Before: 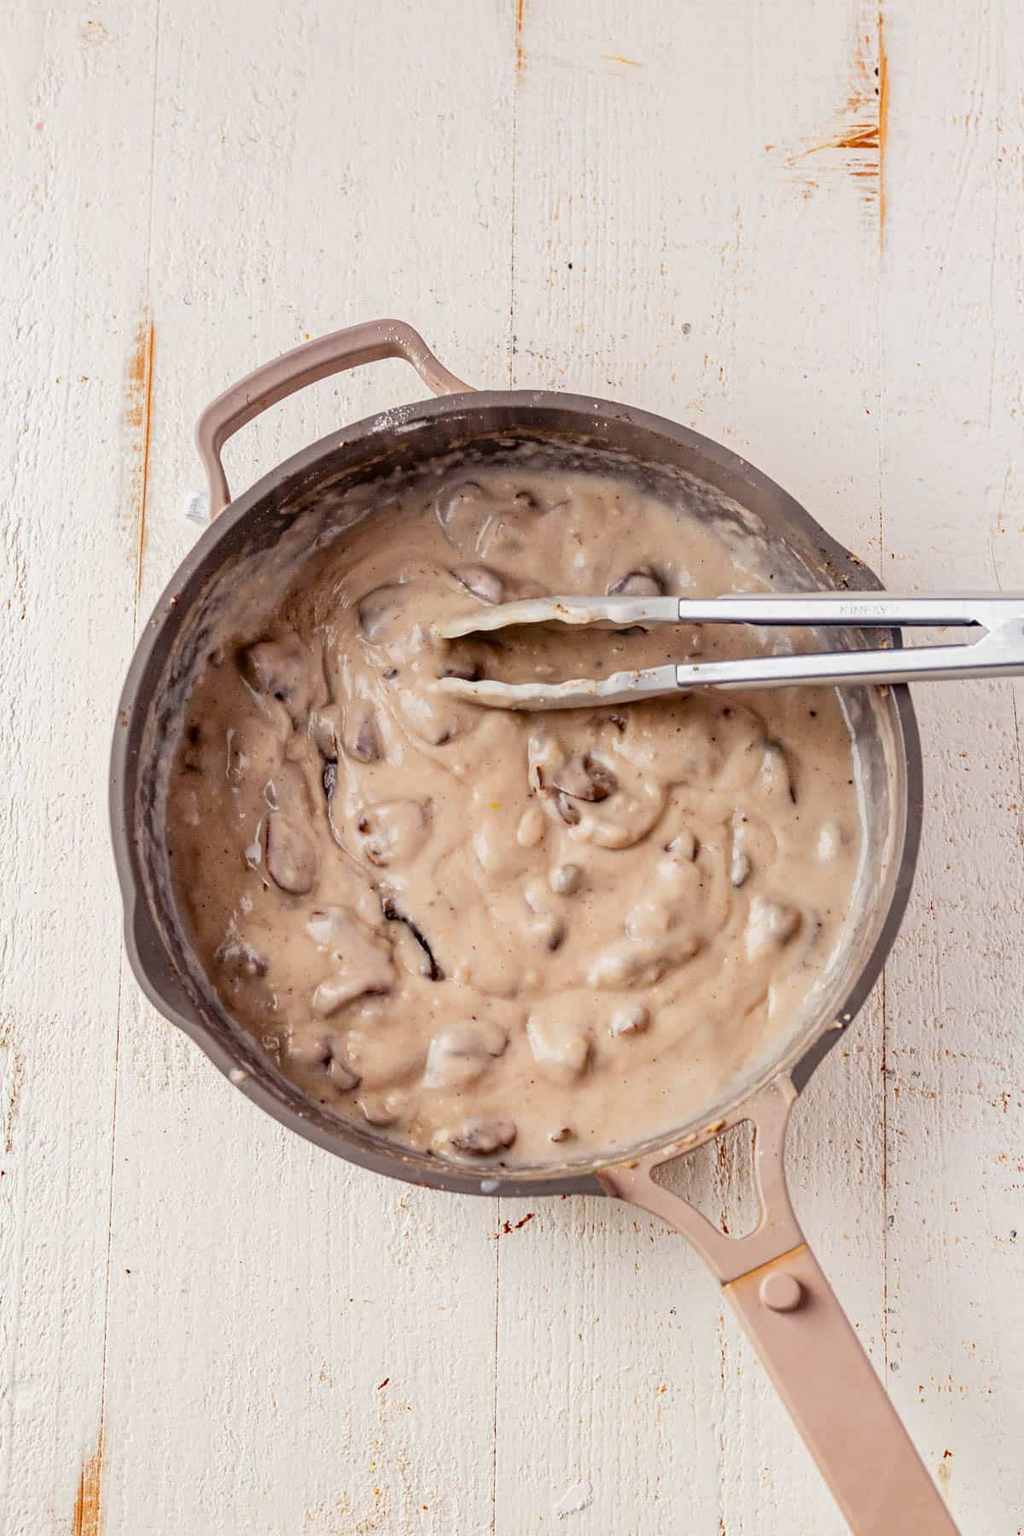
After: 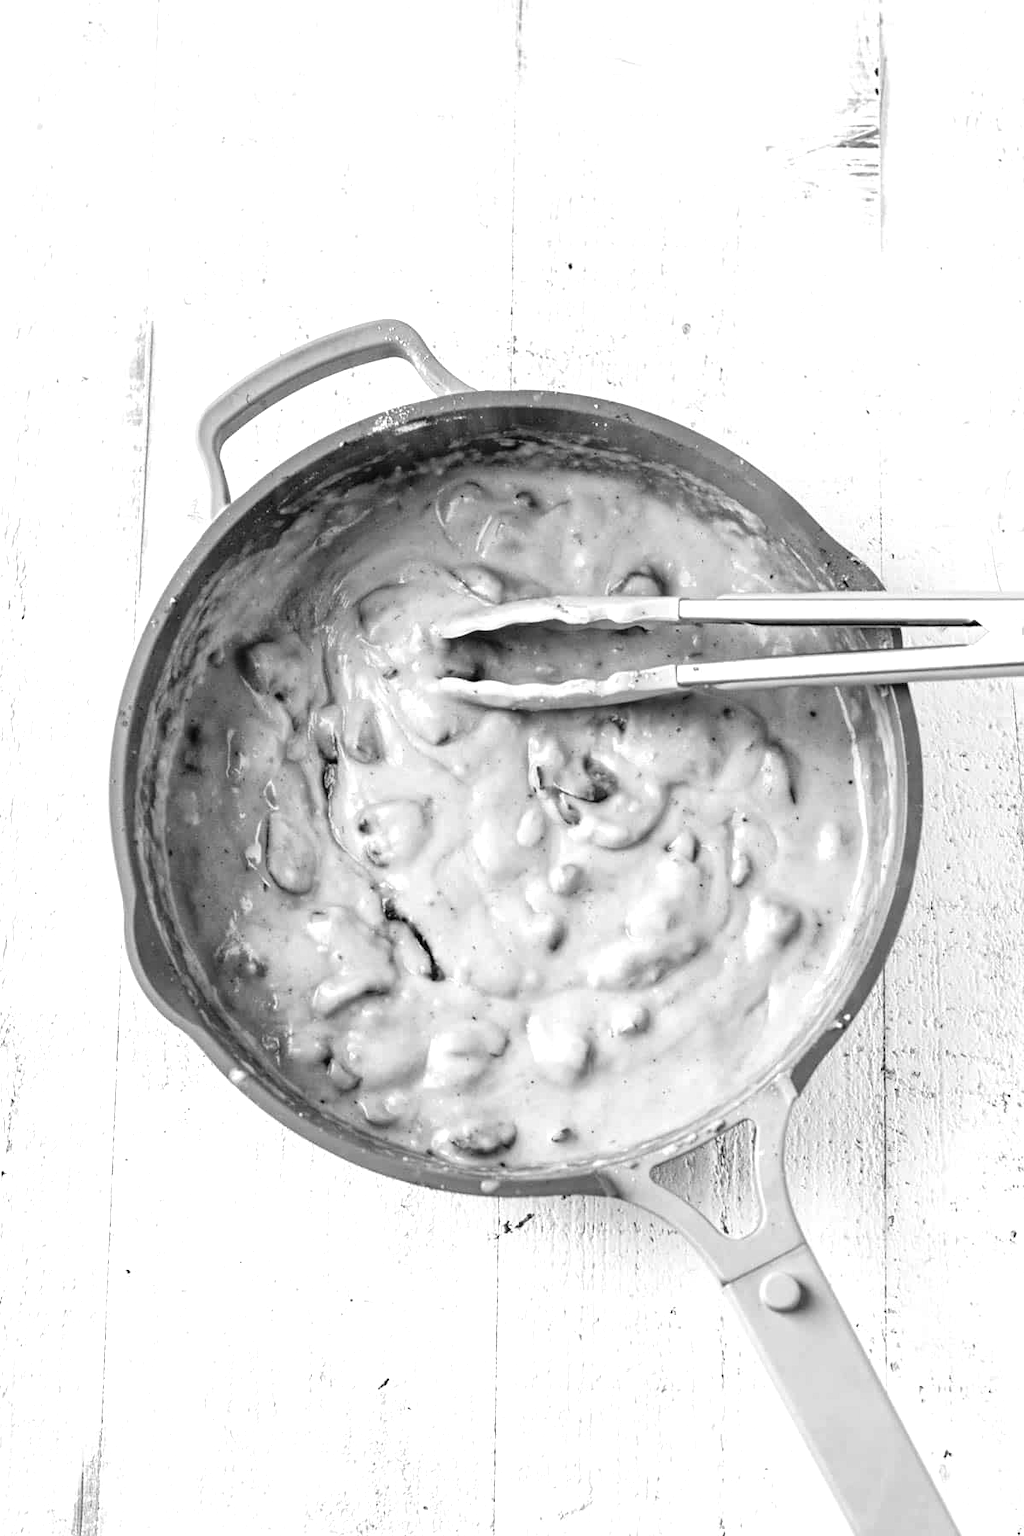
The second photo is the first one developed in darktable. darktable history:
monochrome: on, module defaults
exposure: black level correction 0, exposure 0.7 EV, compensate exposure bias true, compensate highlight preservation false
